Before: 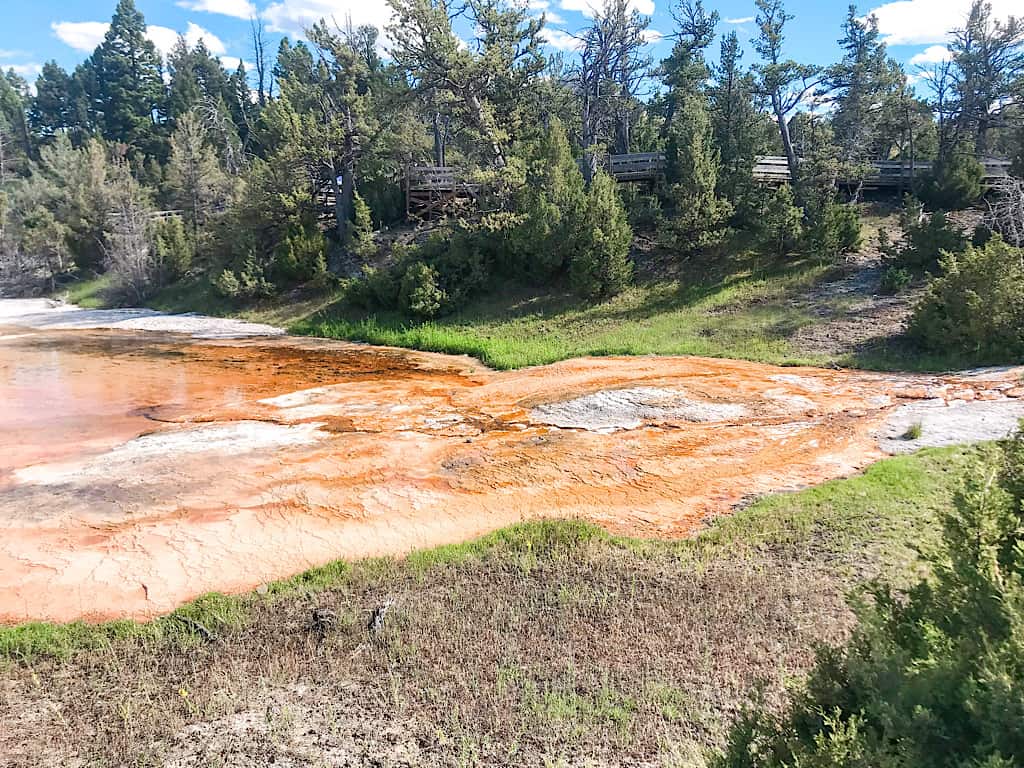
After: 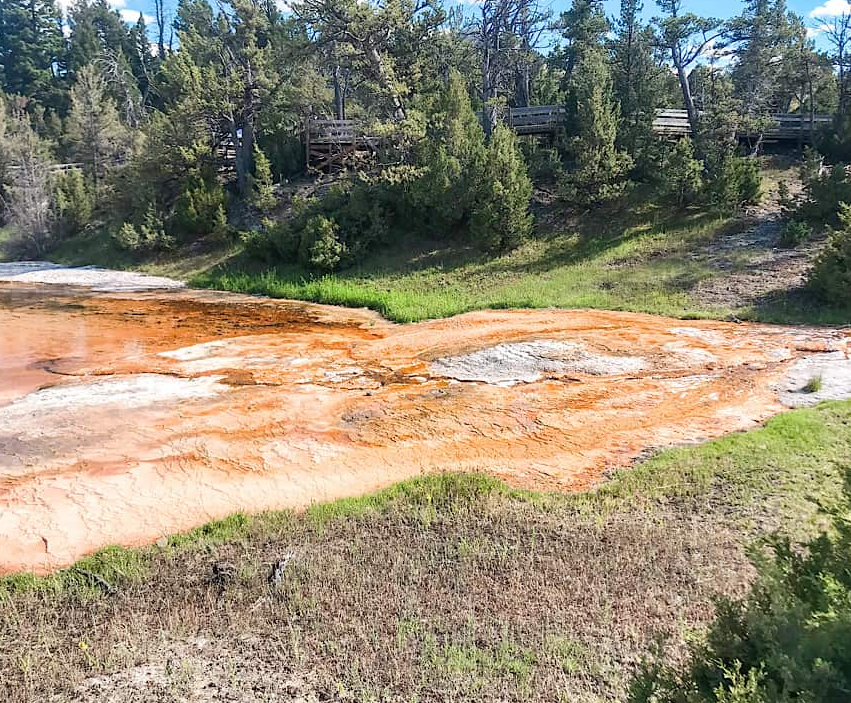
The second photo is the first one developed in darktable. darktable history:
crop: left 9.807%, top 6.207%, right 7.039%, bottom 2.251%
